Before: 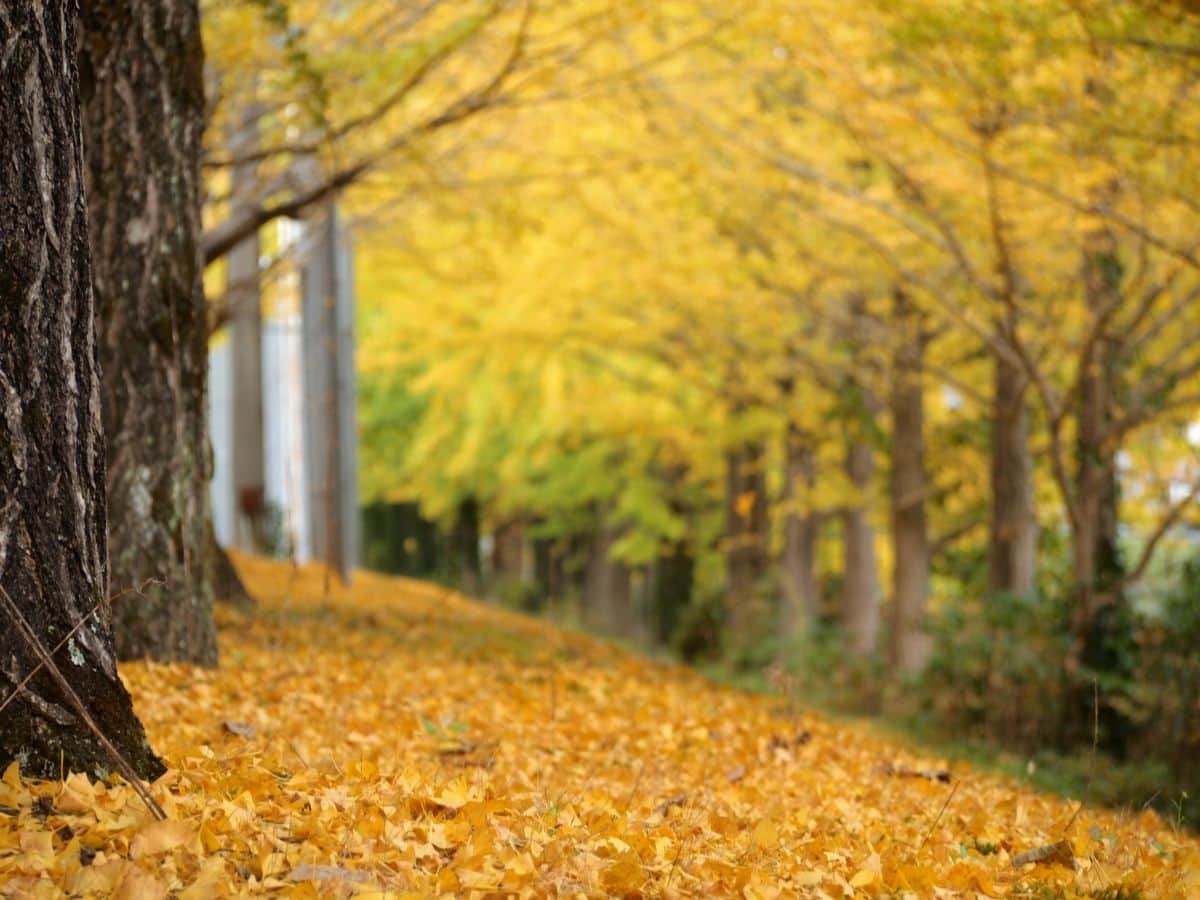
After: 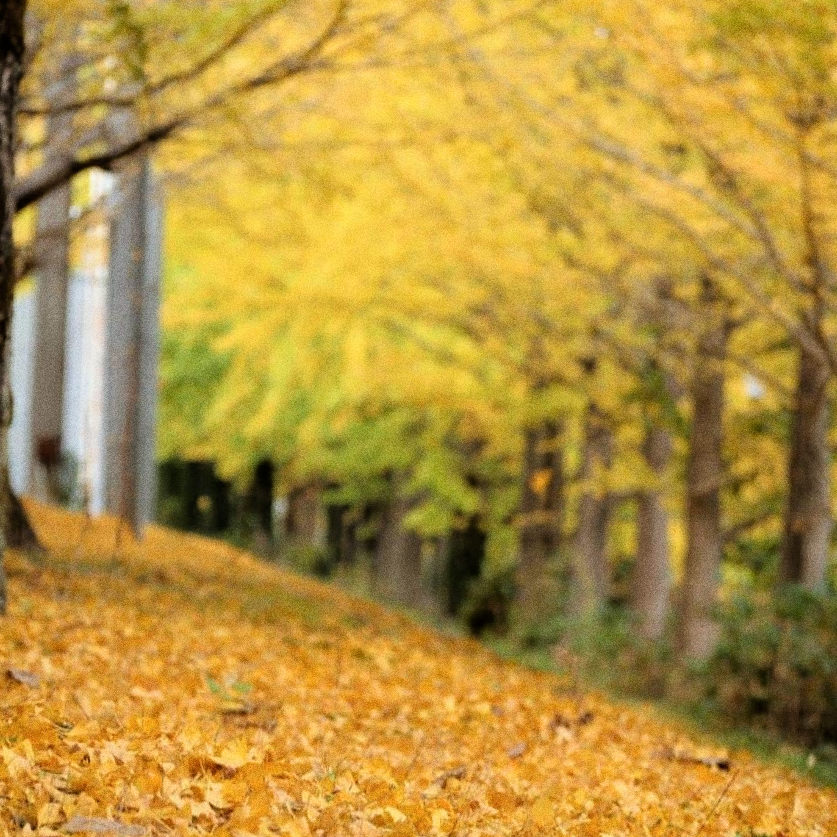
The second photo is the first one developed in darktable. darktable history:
crop and rotate: angle -3.27°, left 14.277%, top 0.028%, right 10.766%, bottom 0.028%
grain: coarseness 0.09 ISO, strength 40%
filmic rgb: black relative exposure -4.91 EV, white relative exposure 2.84 EV, hardness 3.7
